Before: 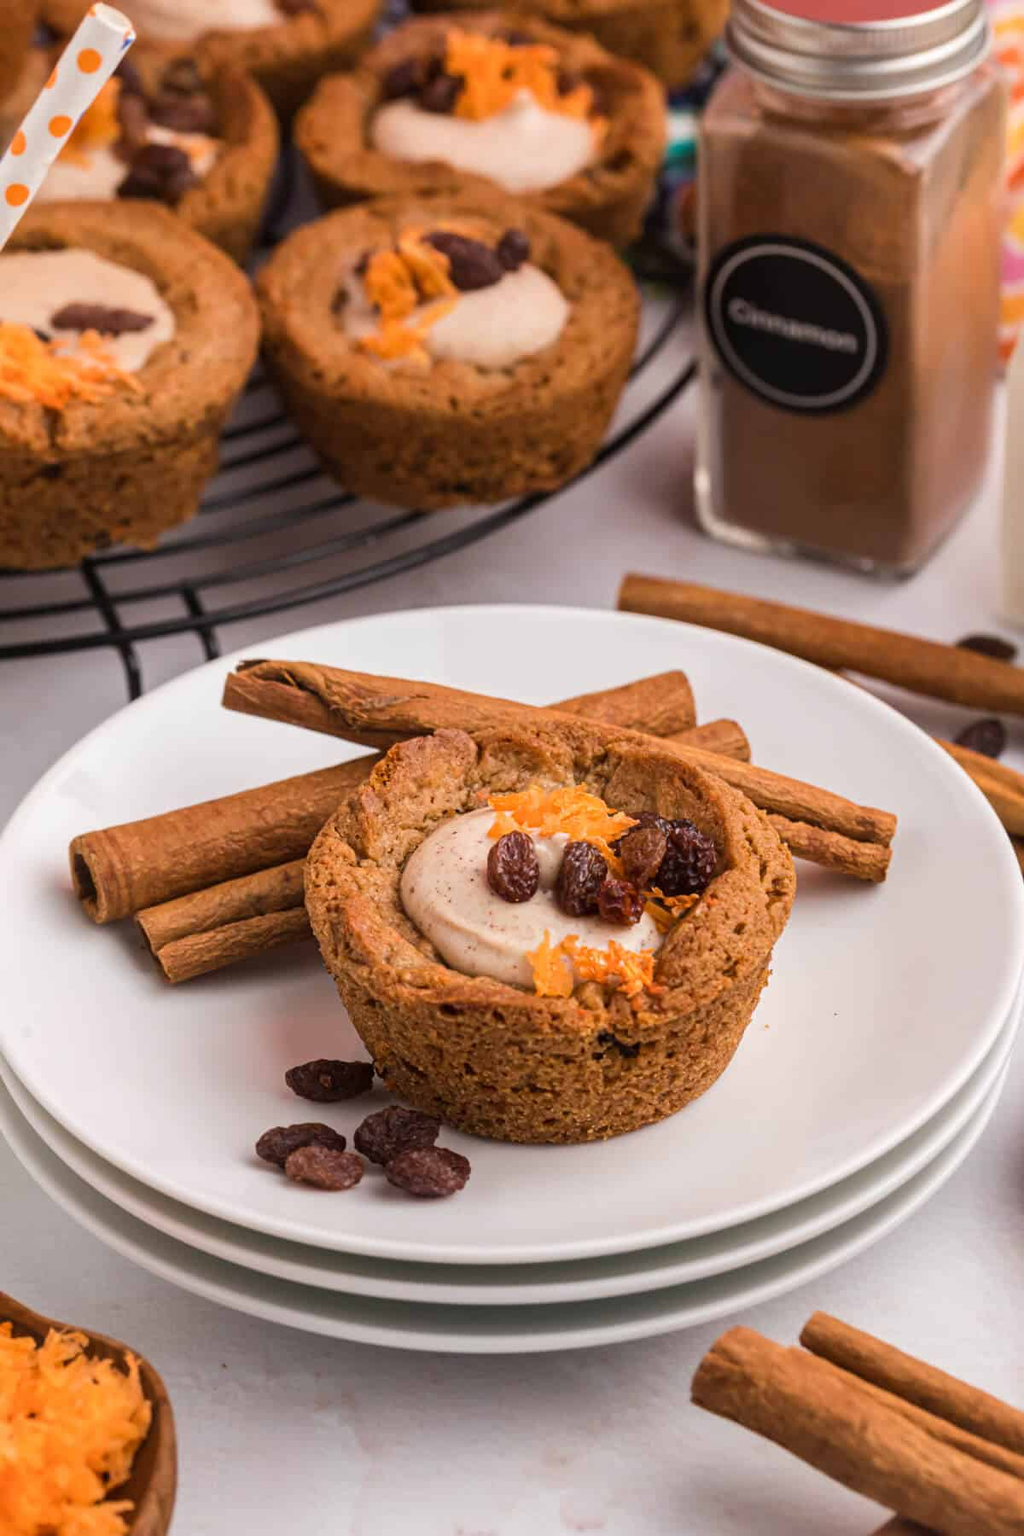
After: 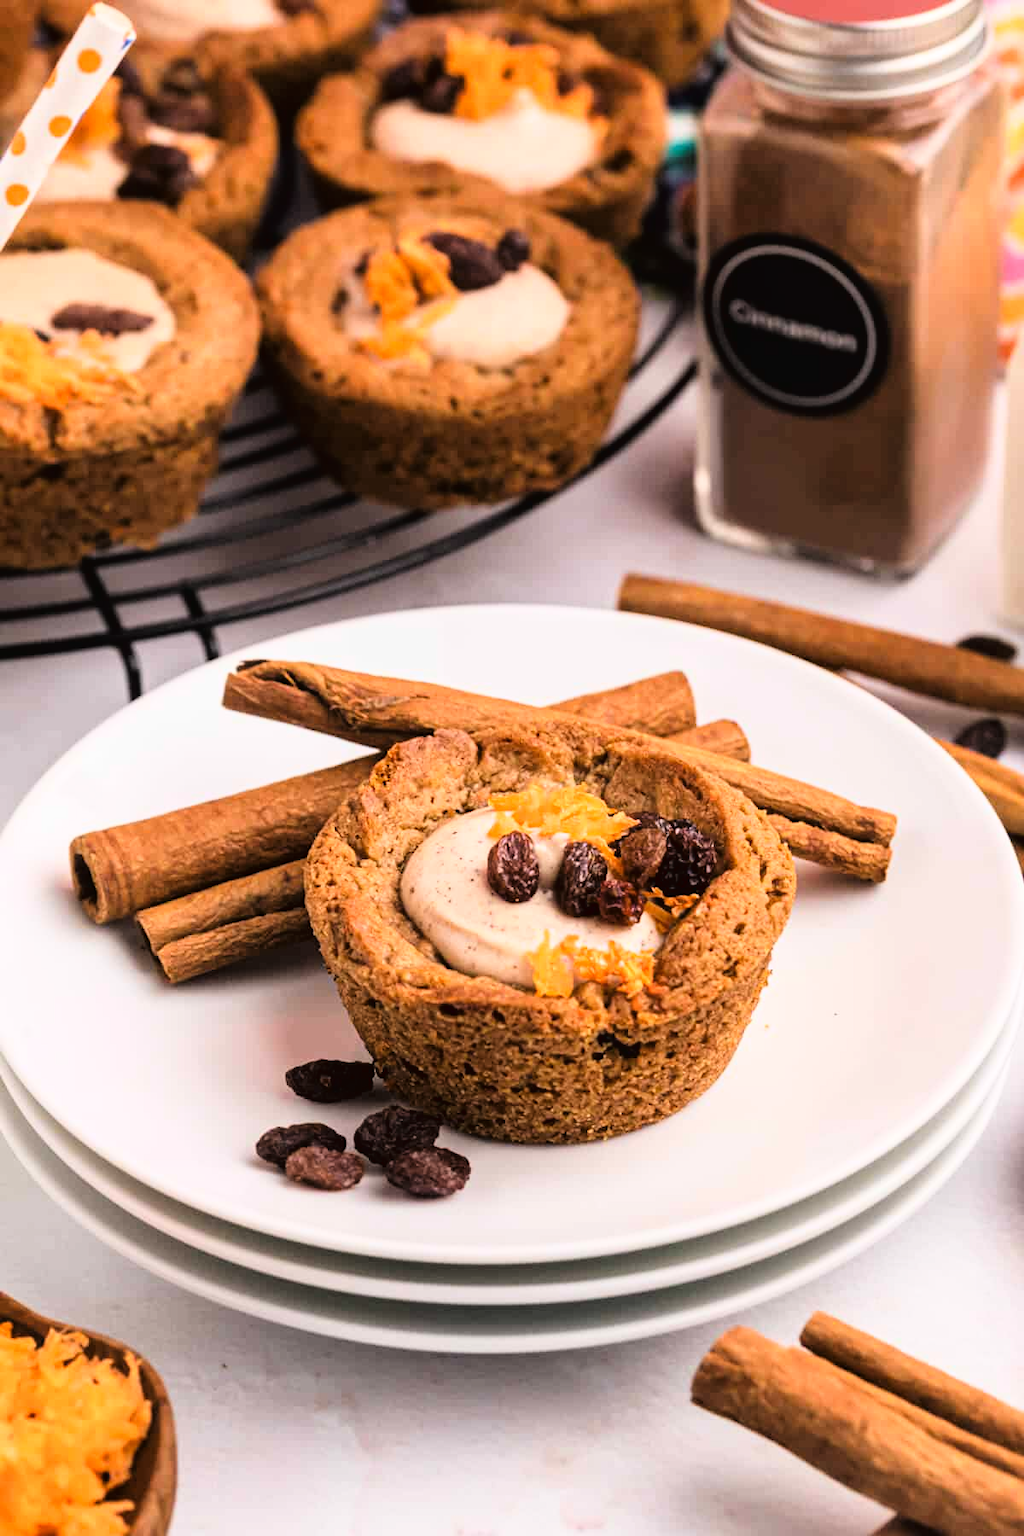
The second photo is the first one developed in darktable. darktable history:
tone curve: curves: ch0 [(0, 0.016) (0.11, 0.039) (0.259, 0.235) (0.383, 0.437) (0.499, 0.597) (0.733, 0.867) (0.843, 0.948) (1, 1)], color space Lab, linked channels, preserve colors none
